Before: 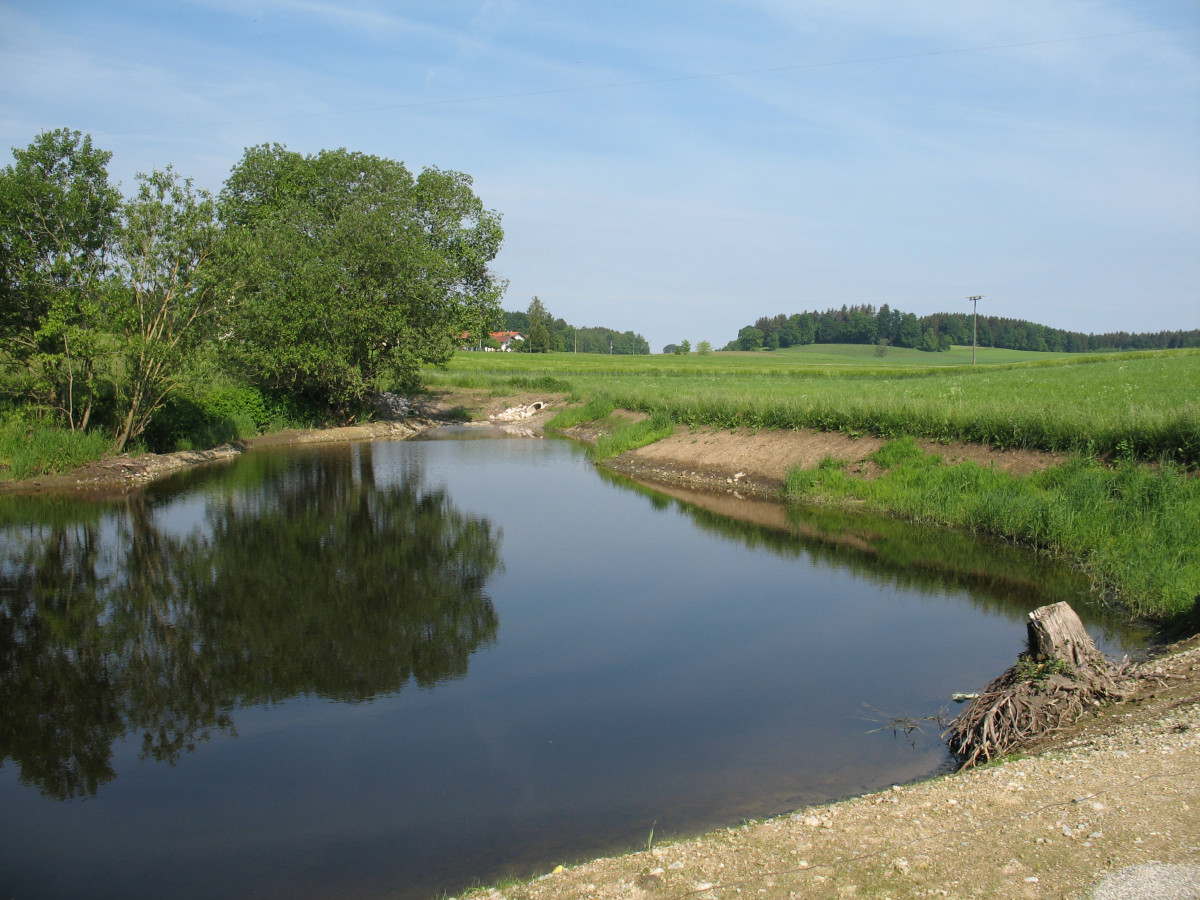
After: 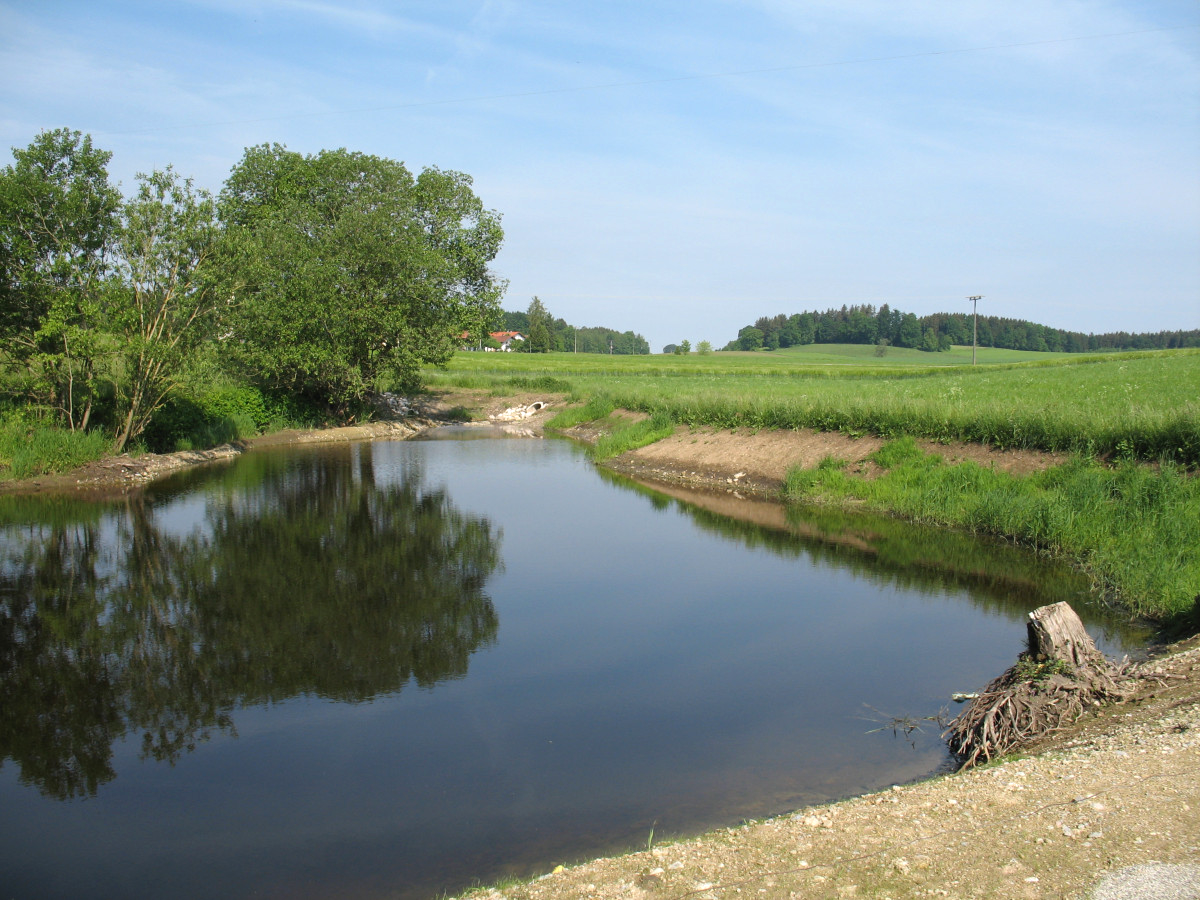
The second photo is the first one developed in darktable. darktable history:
exposure: exposure 0.233 EV, compensate highlight preservation false
